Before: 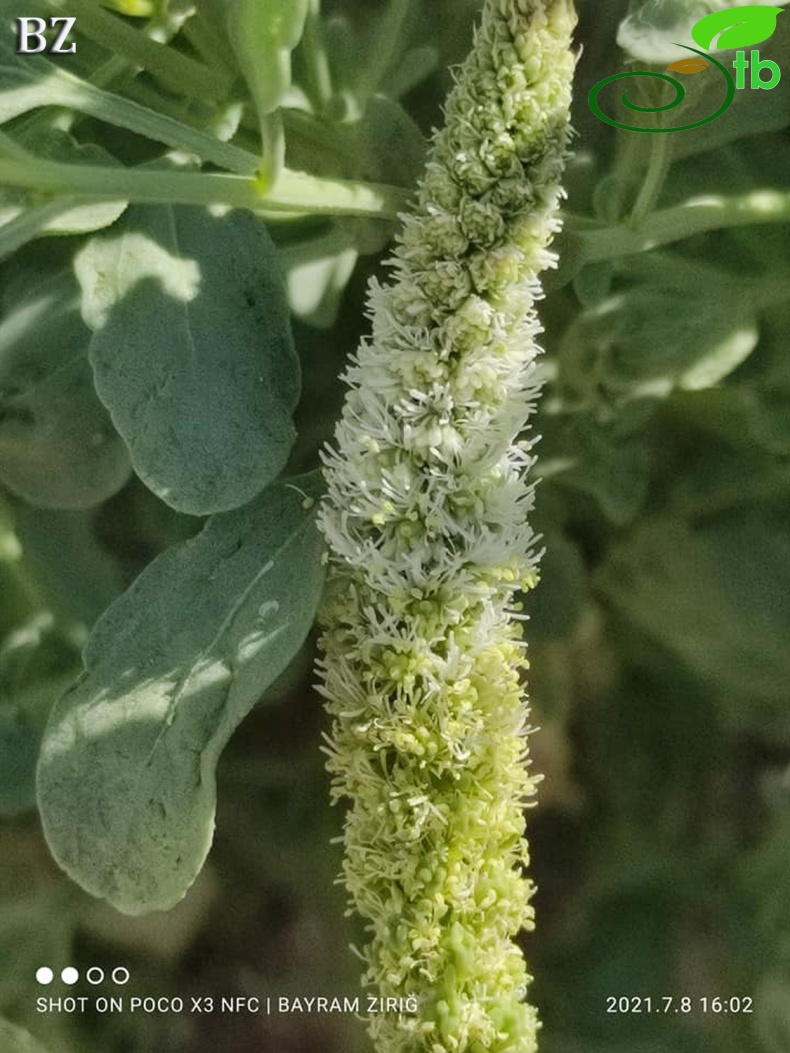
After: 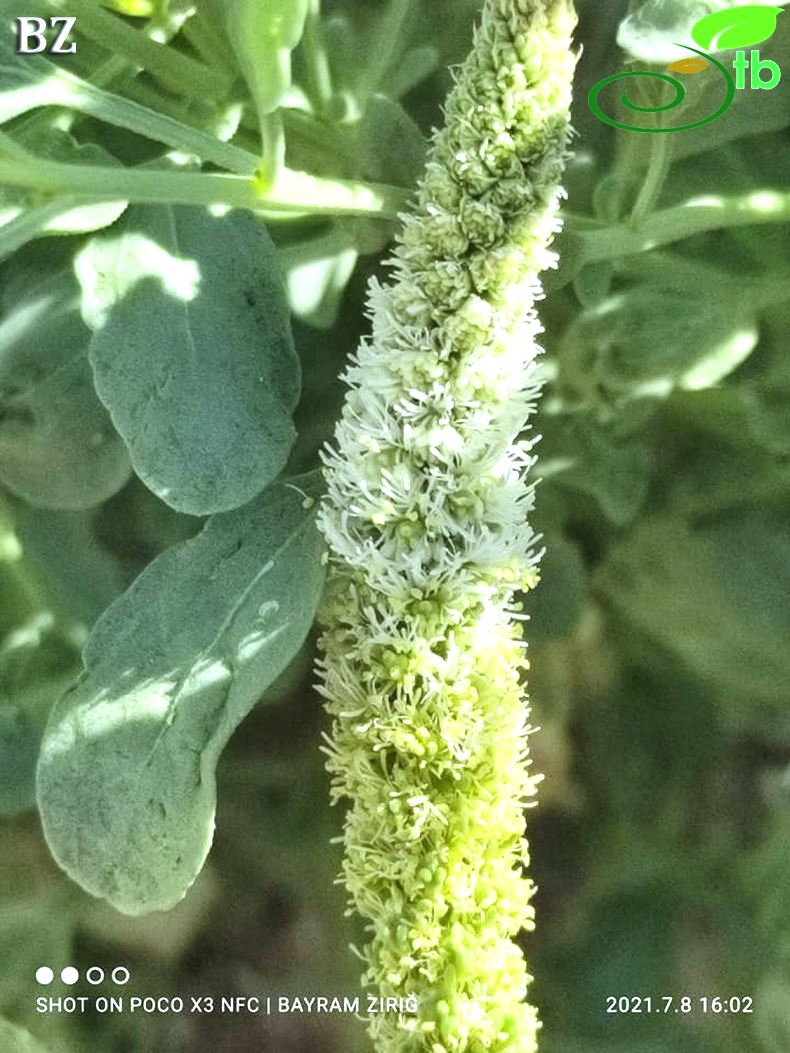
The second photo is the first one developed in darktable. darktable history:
exposure: black level correction 0, exposure 1.1 EV, compensate highlight preservation false
white balance: red 0.925, blue 1.046
